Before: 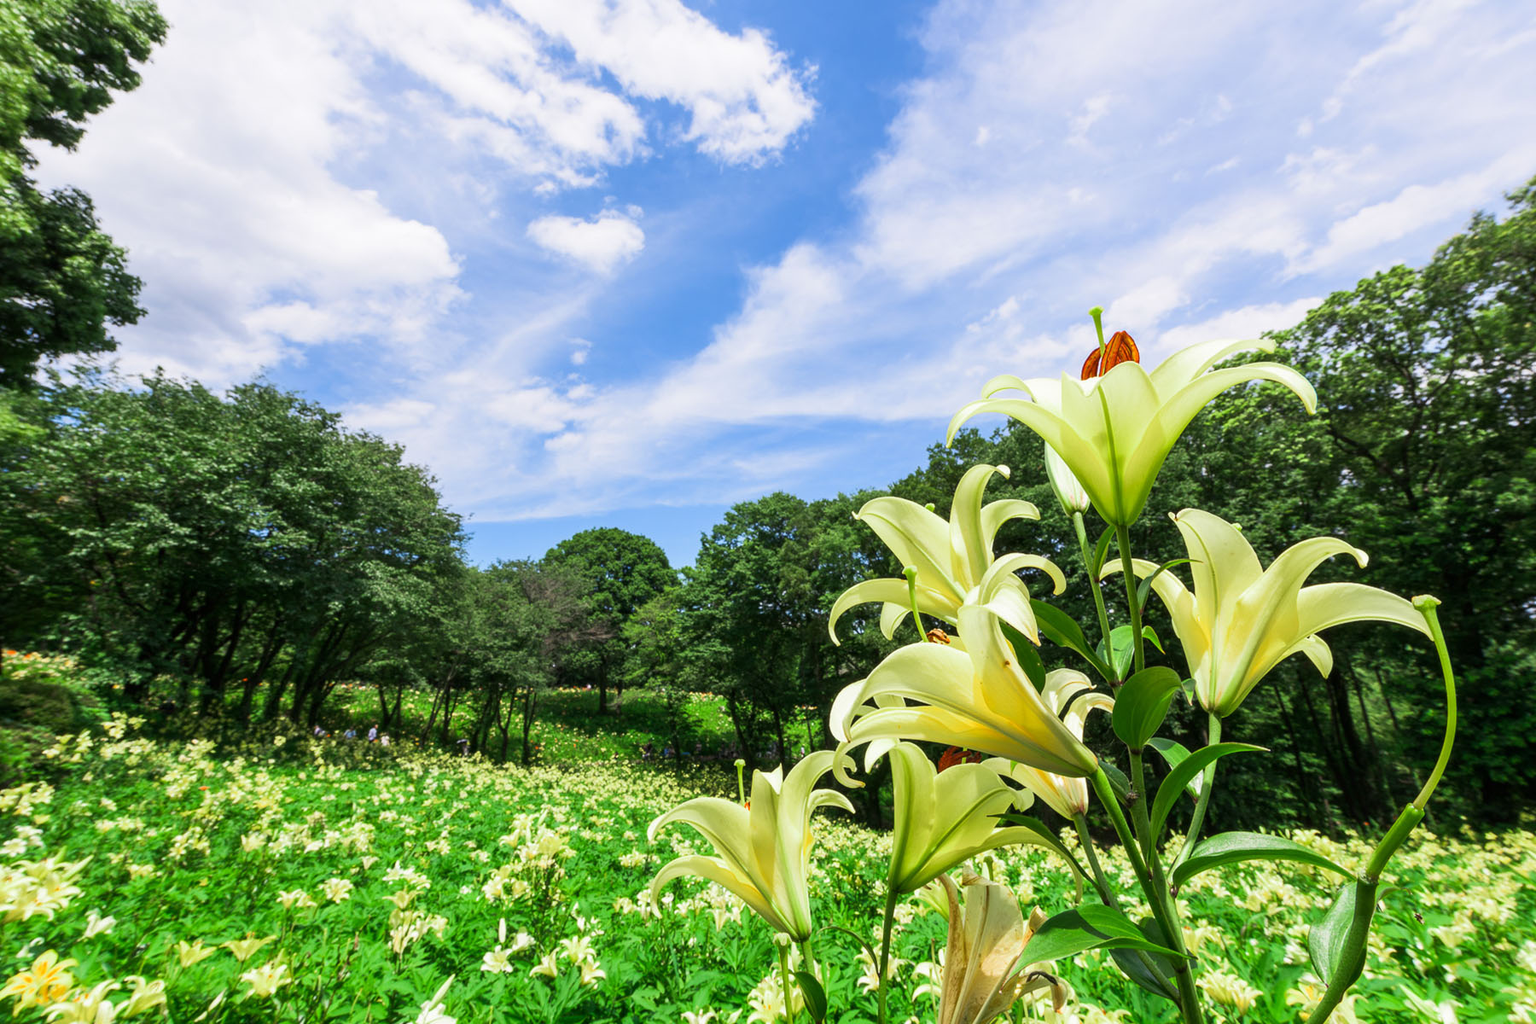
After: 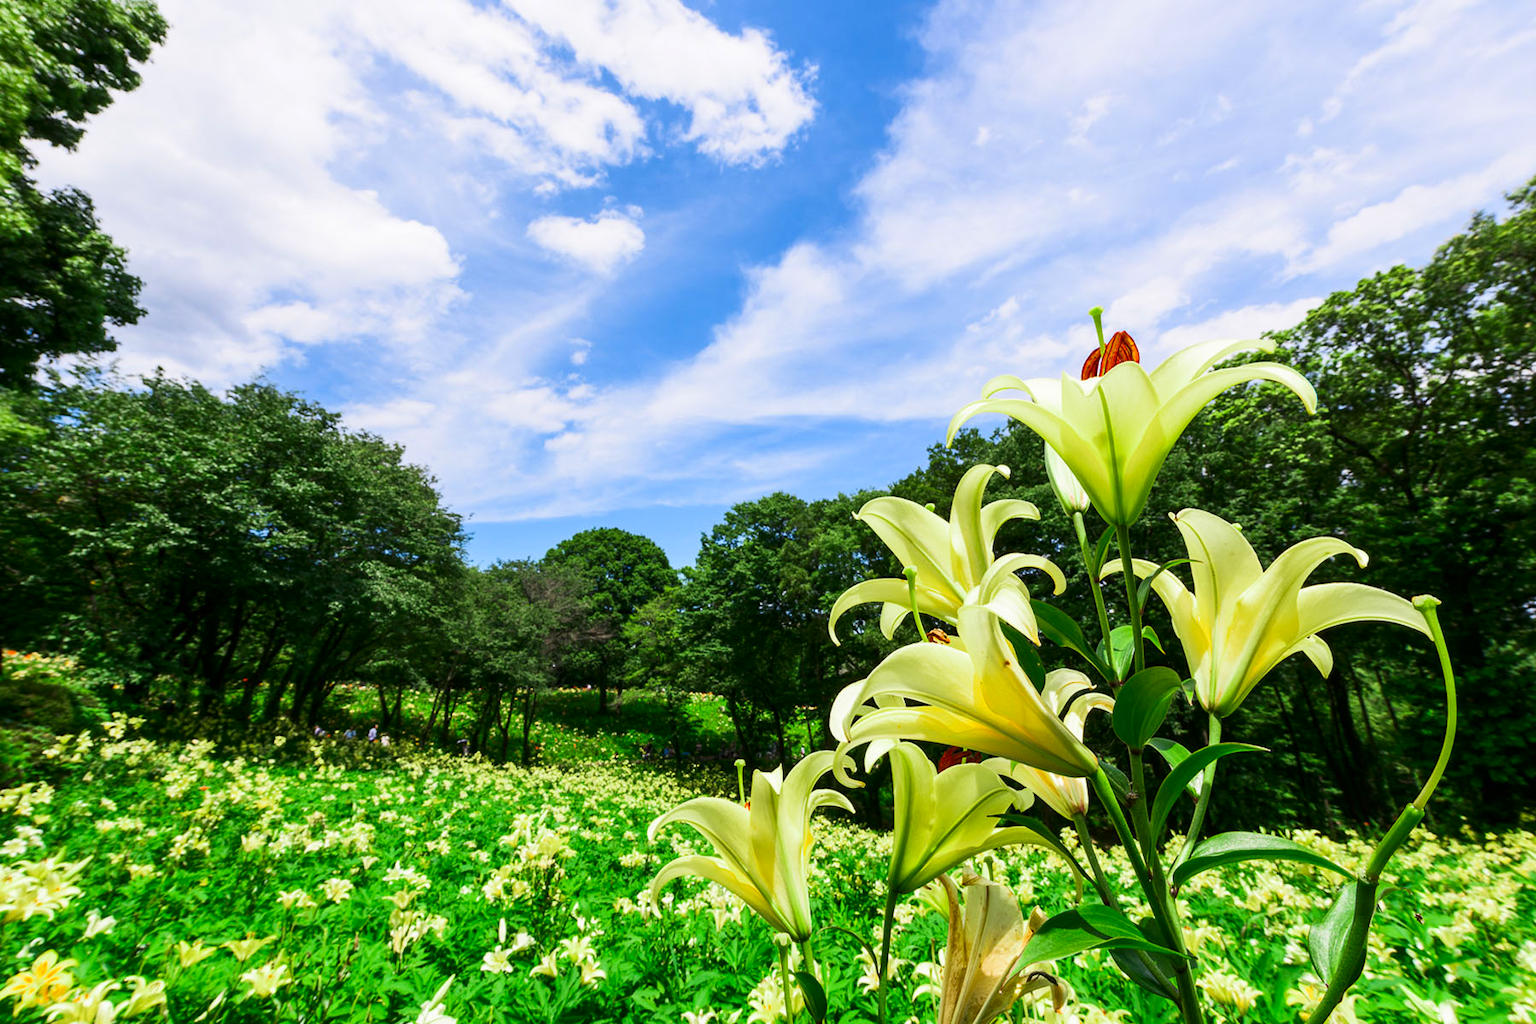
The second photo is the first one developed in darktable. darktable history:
contrast brightness saturation: contrast 0.129, brightness -0.057, saturation 0.155
